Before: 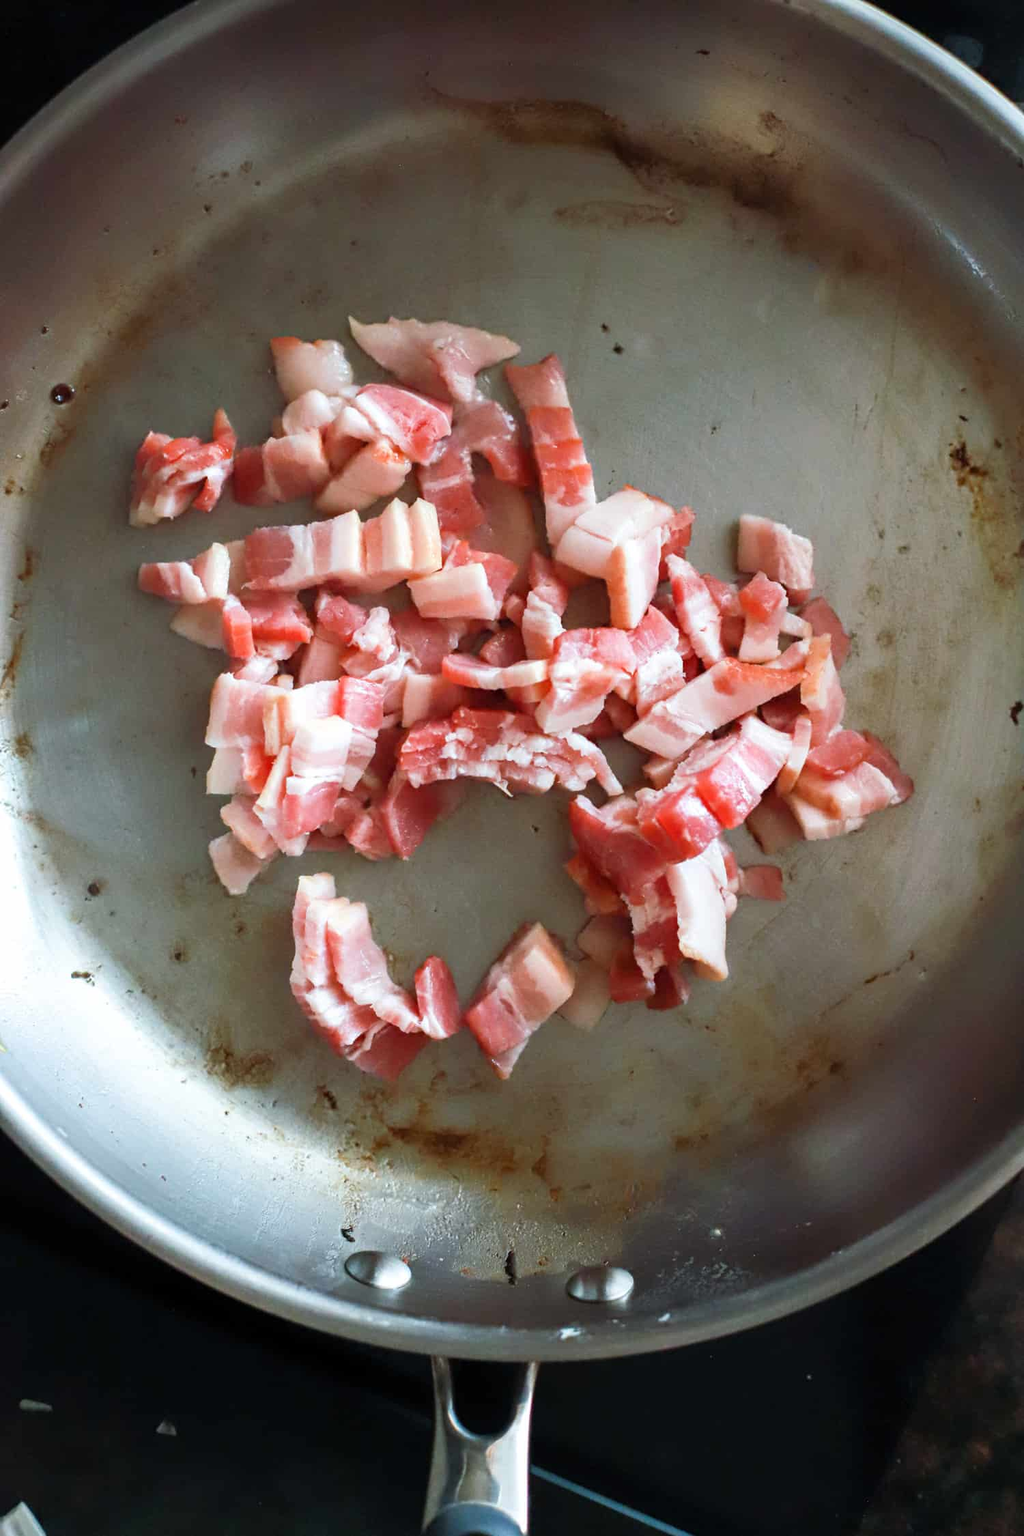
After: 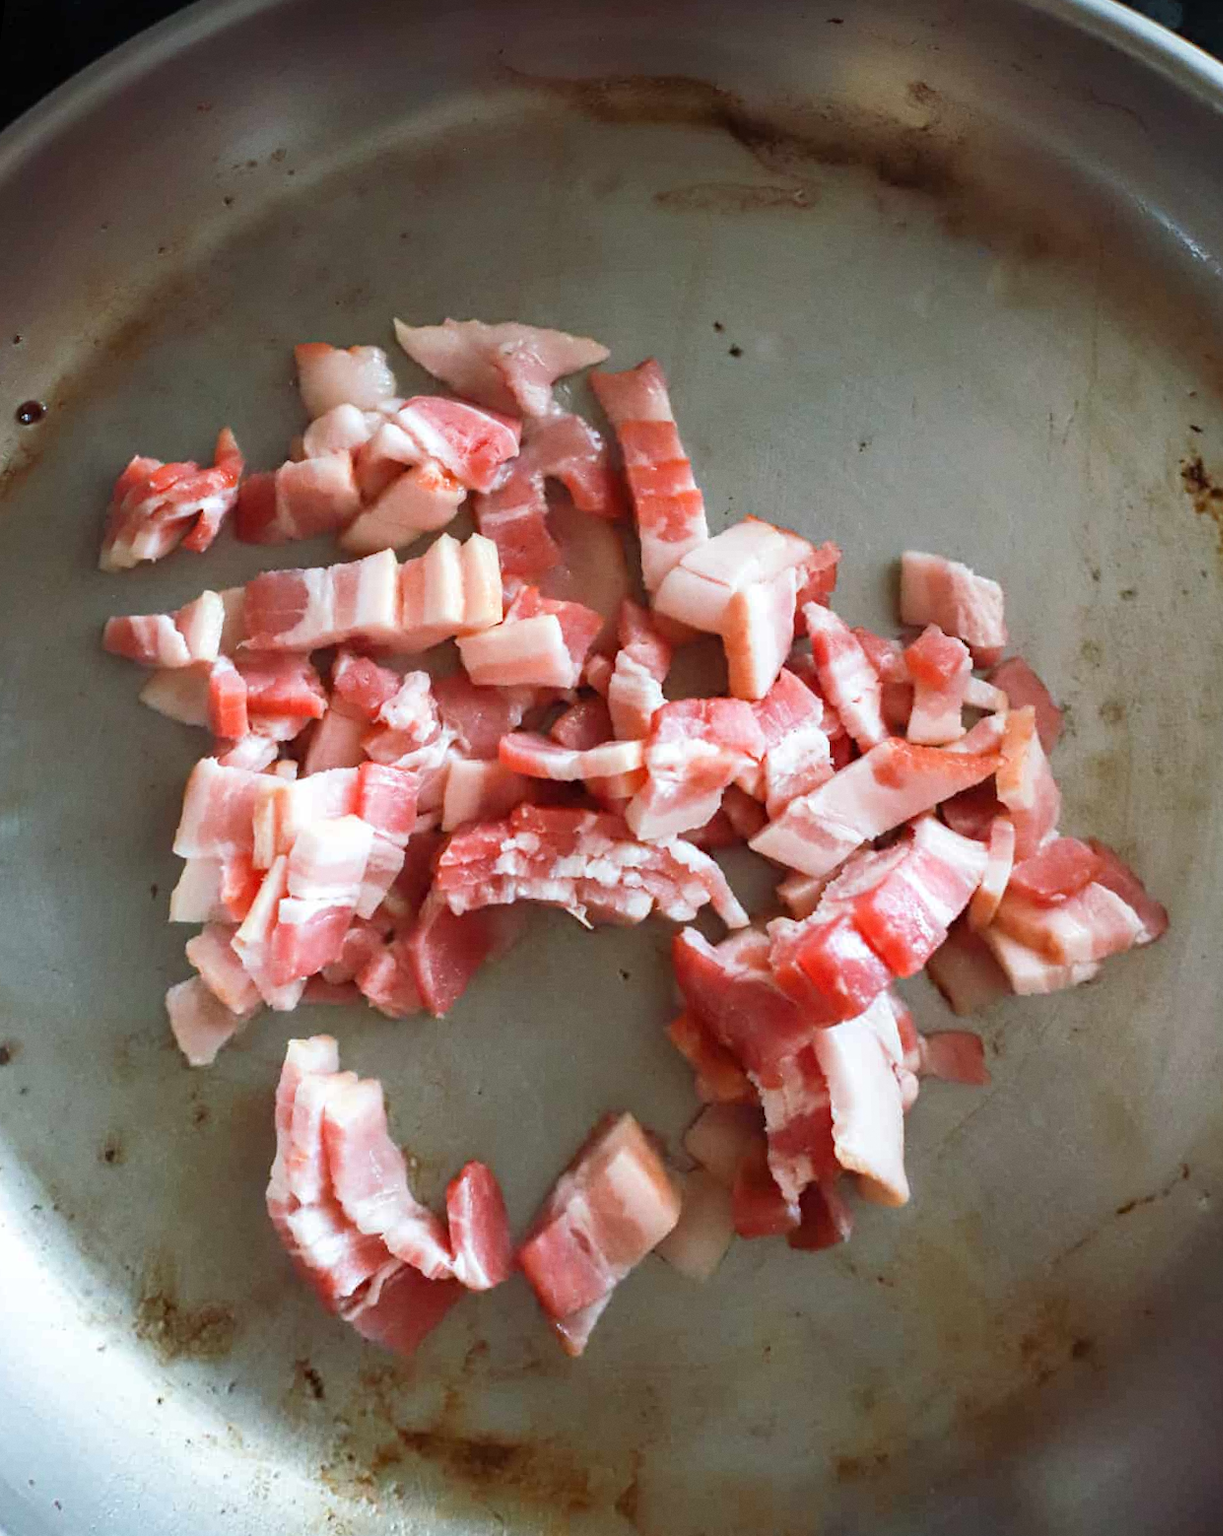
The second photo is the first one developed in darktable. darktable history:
crop: bottom 28.576%
rotate and perspective: rotation 0.72°, lens shift (vertical) -0.352, lens shift (horizontal) -0.051, crop left 0.152, crop right 0.859, crop top 0.019, crop bottom 0.964
grain: coarseness 0.09 ISO, strength 10%
